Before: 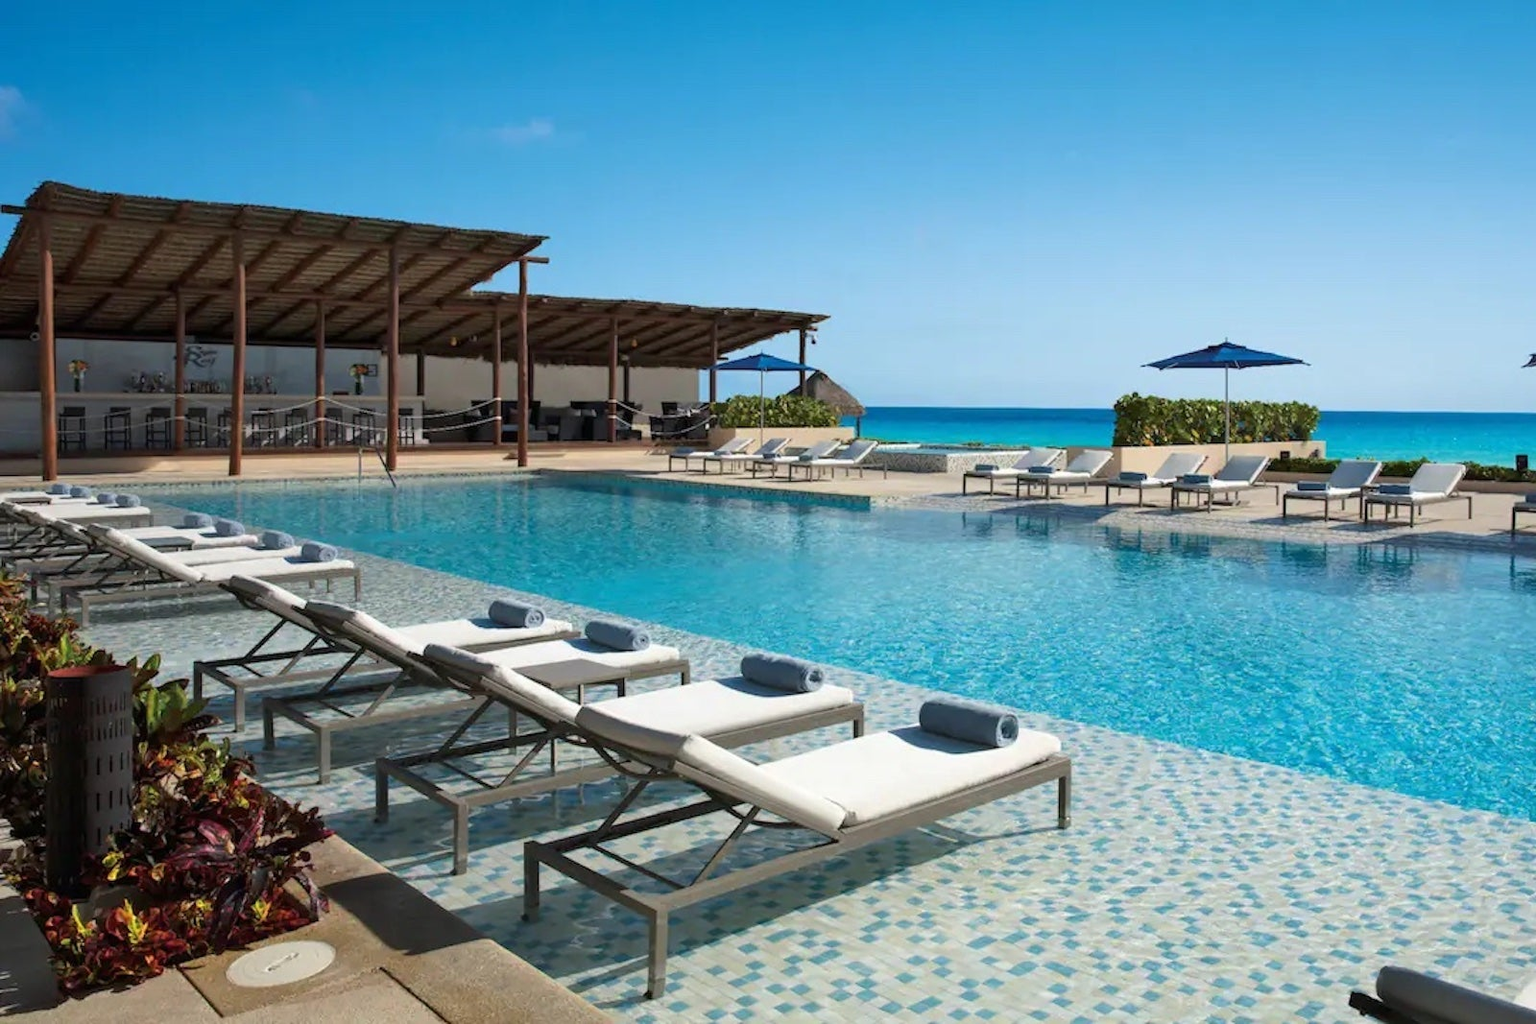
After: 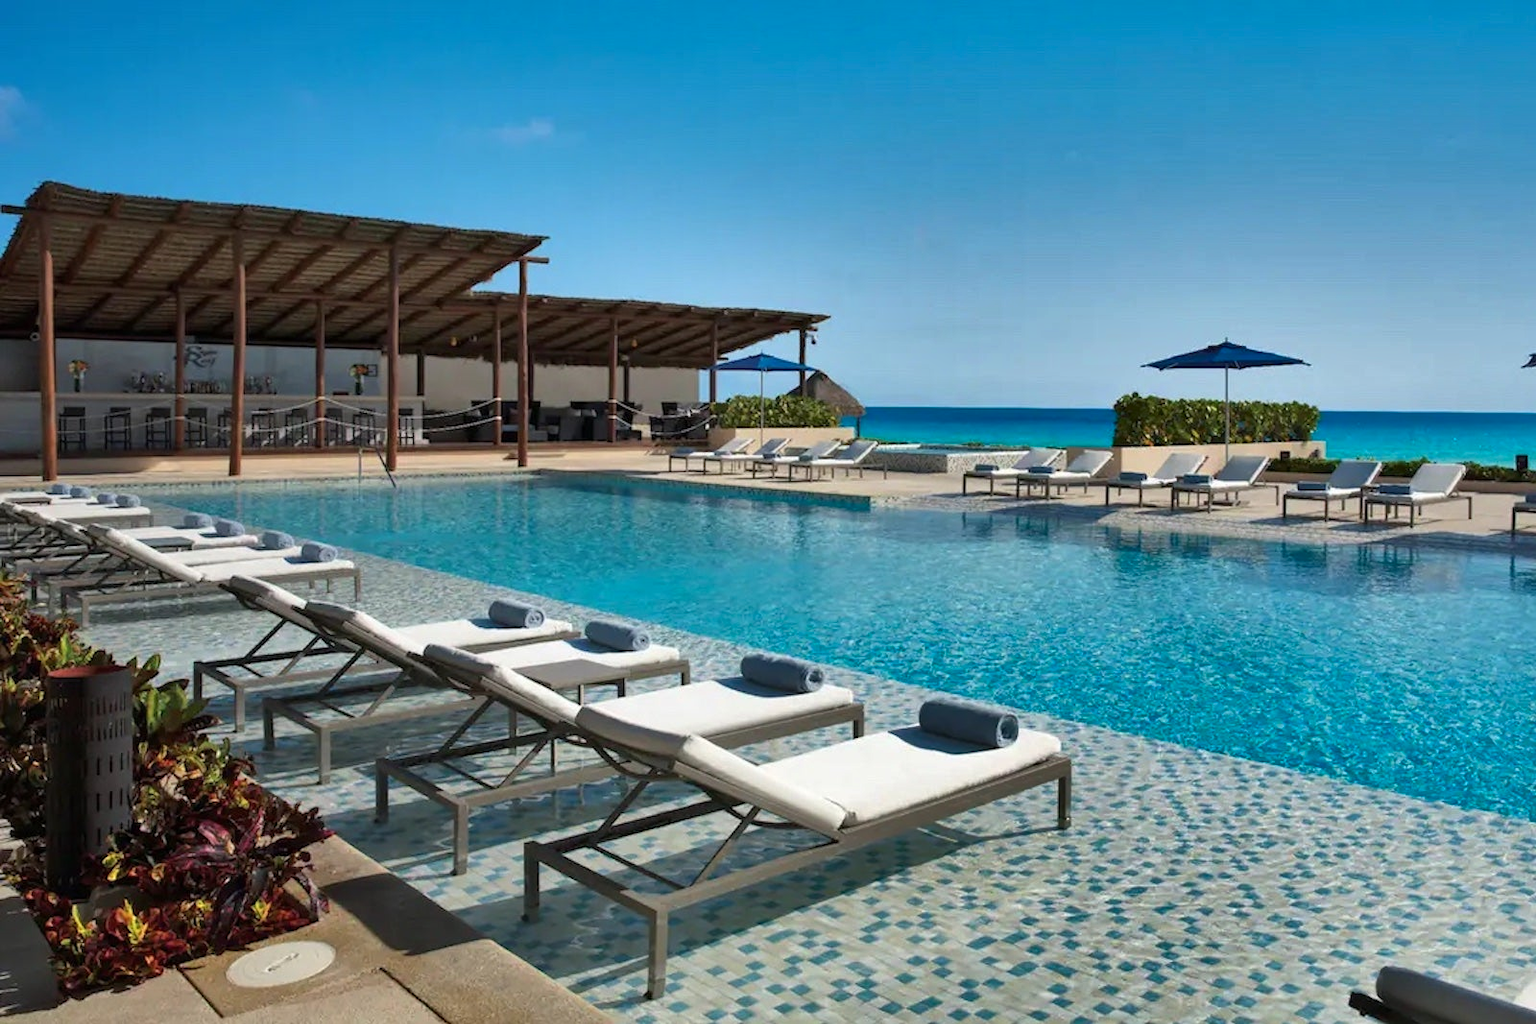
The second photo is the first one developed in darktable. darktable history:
shadows and highlights: shadows 24.5, highlights -77.61, soften with gaussian
